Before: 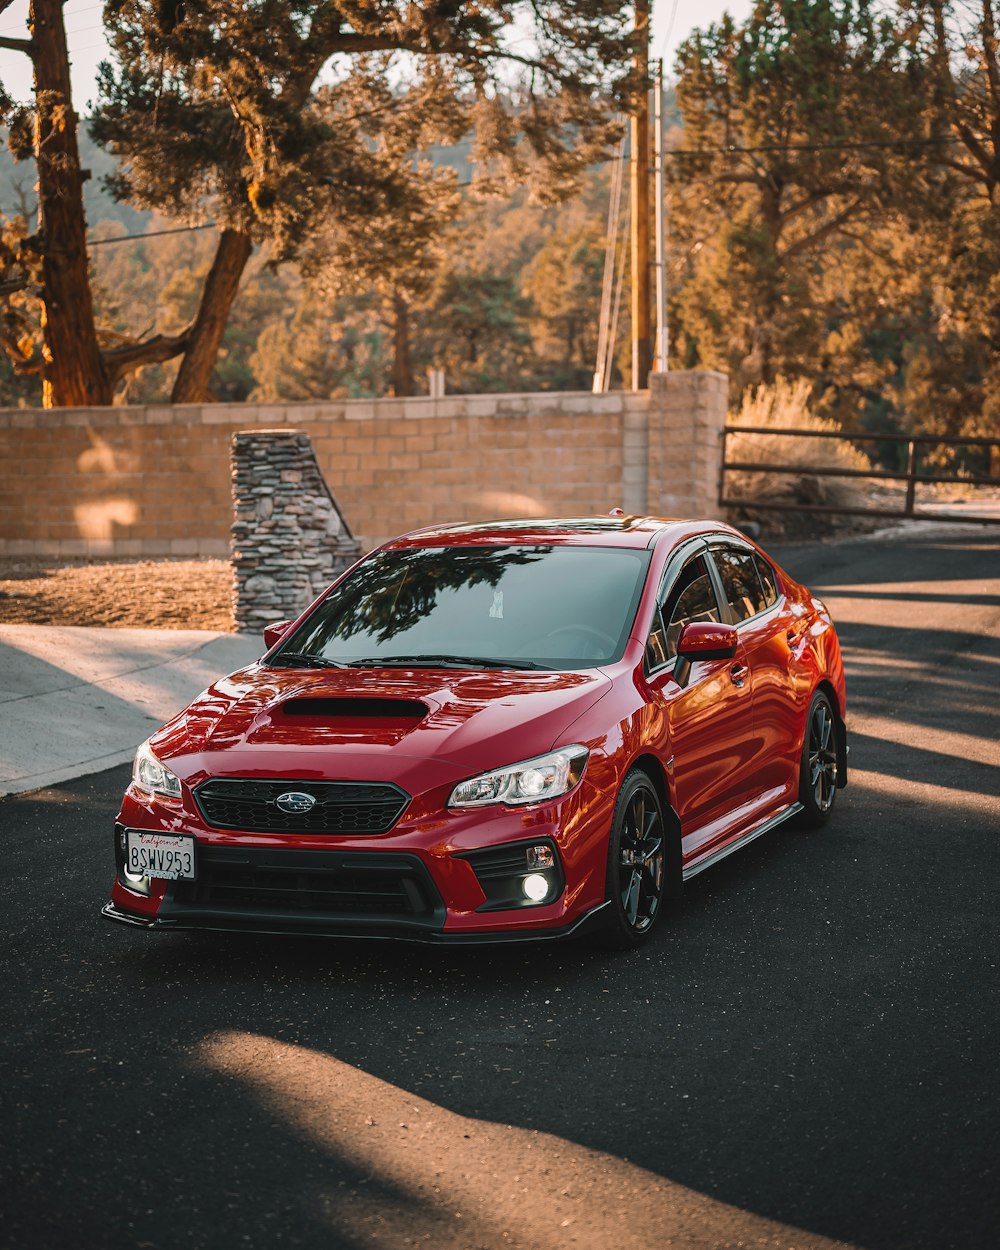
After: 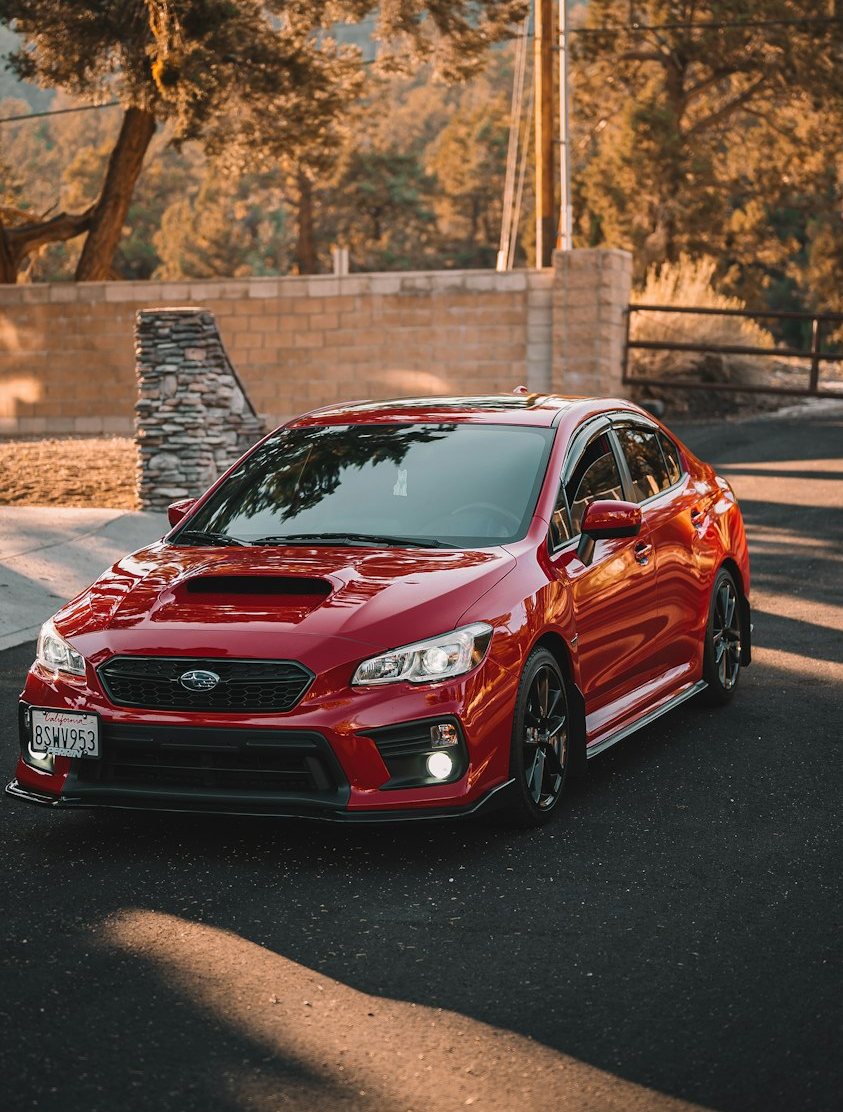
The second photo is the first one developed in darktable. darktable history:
crop and rotate: left 9.686%, top 9.781%, right 5.981%, bottom 1.217%
